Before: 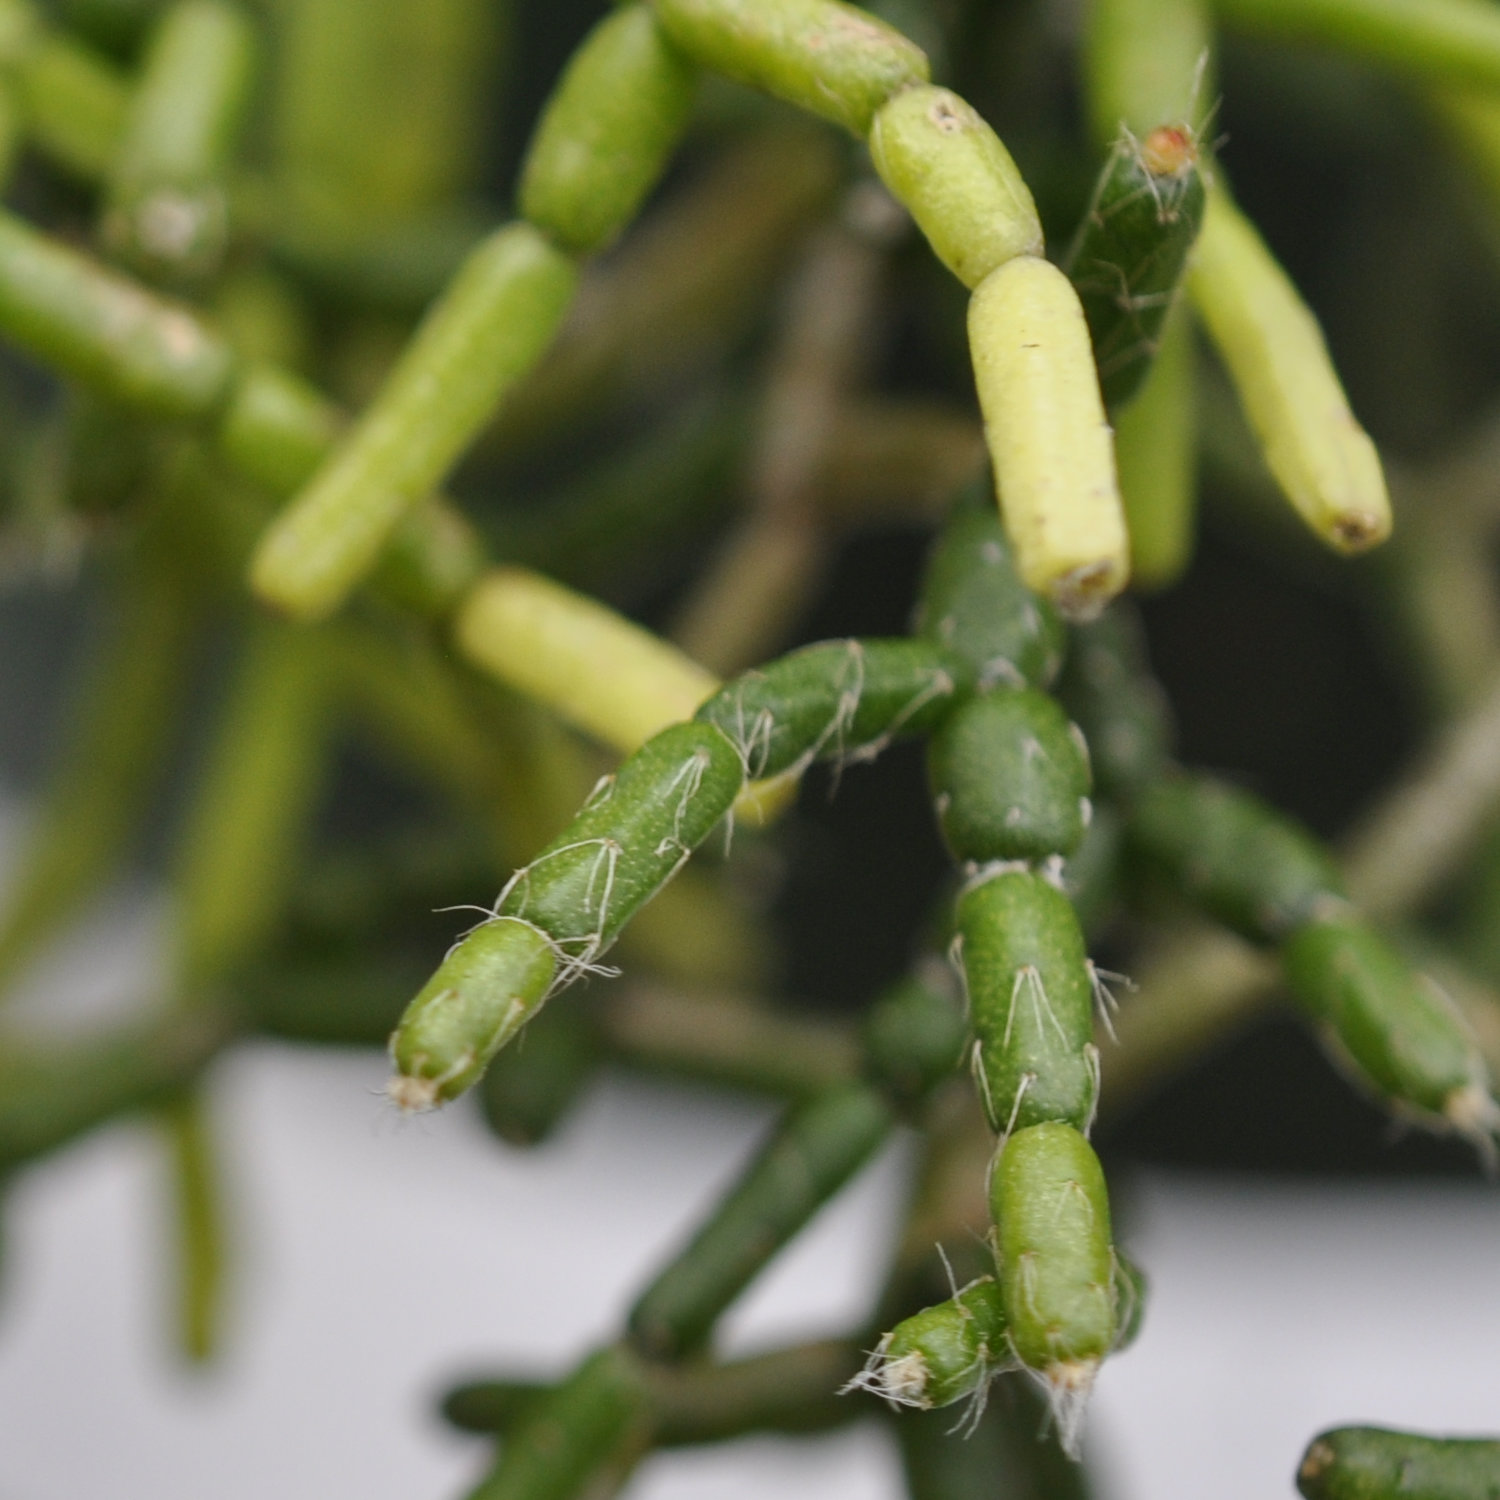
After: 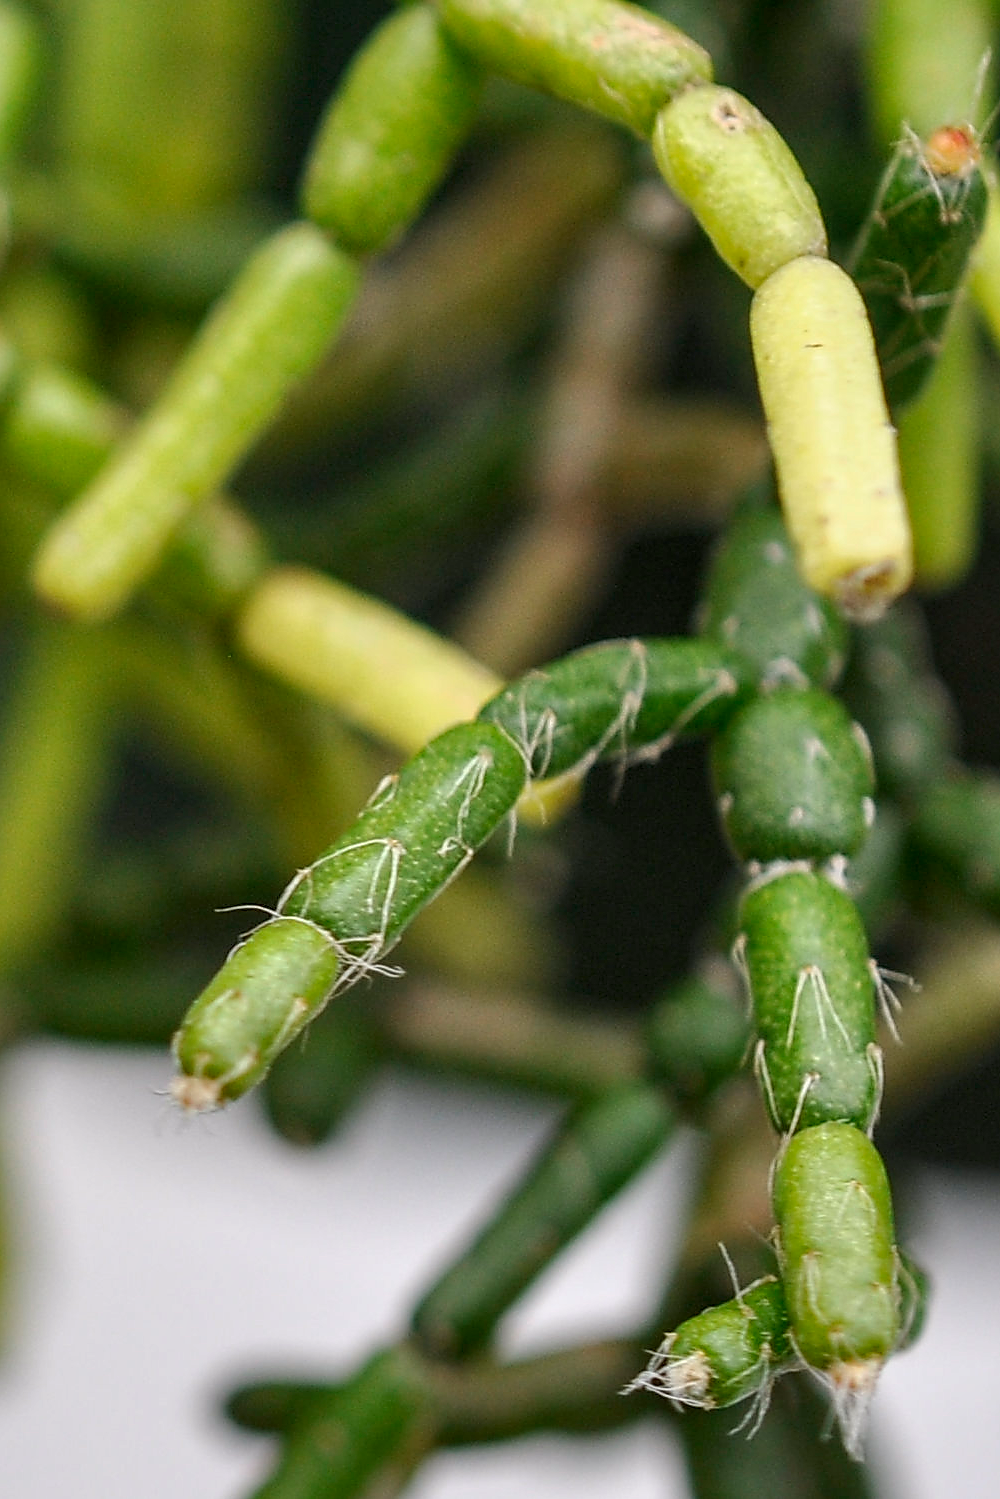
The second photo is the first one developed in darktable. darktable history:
crop and rotate: left 14.486%, right 18.818%
local contrast: detail 130%
exposure: exposure 0.166 EV, compensate highlight preservation false
sharpen: radius 1.424, amount 1.237, threshold 0.755
